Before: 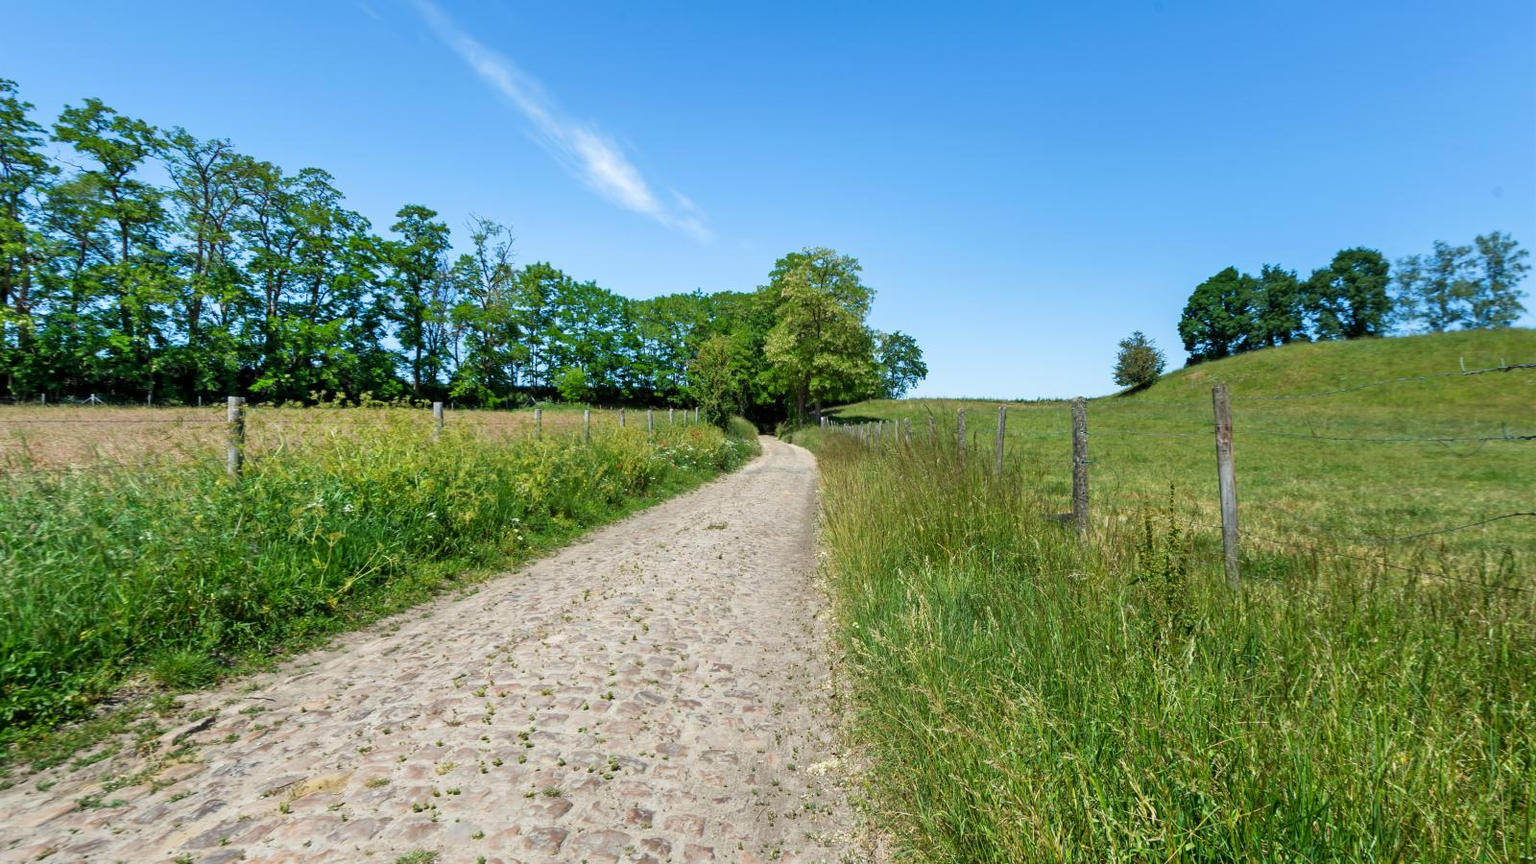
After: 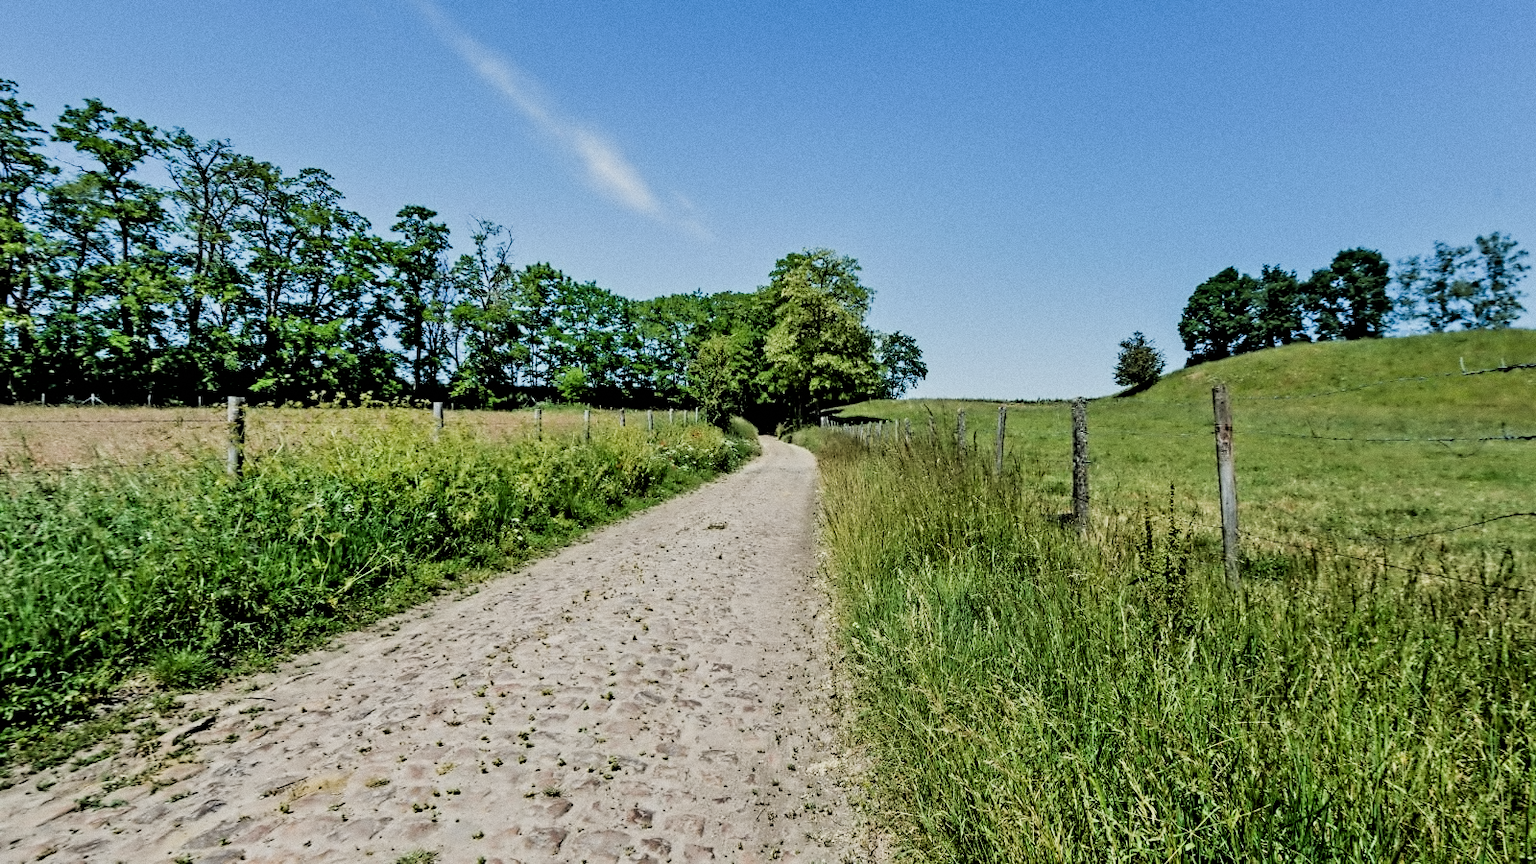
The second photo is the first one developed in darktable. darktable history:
contrast equalizer: octaves 7, y [[0.5, 0.542, 0.583, 0.625, 0.667, 0.708], [0.5 ×6], [0.5 ×6], [0, 0.033, 0.067, 0.1, 0.133, 0.167], [0, 0.05, 0.1, 0.15, 0.2, 0.25]]
filmic rgb: black relative exposure -4.14 EV, white relative exposure 5.1 EV, hardness 2.11, contrast 1.165
grain: coarseness 0.09 ISO
